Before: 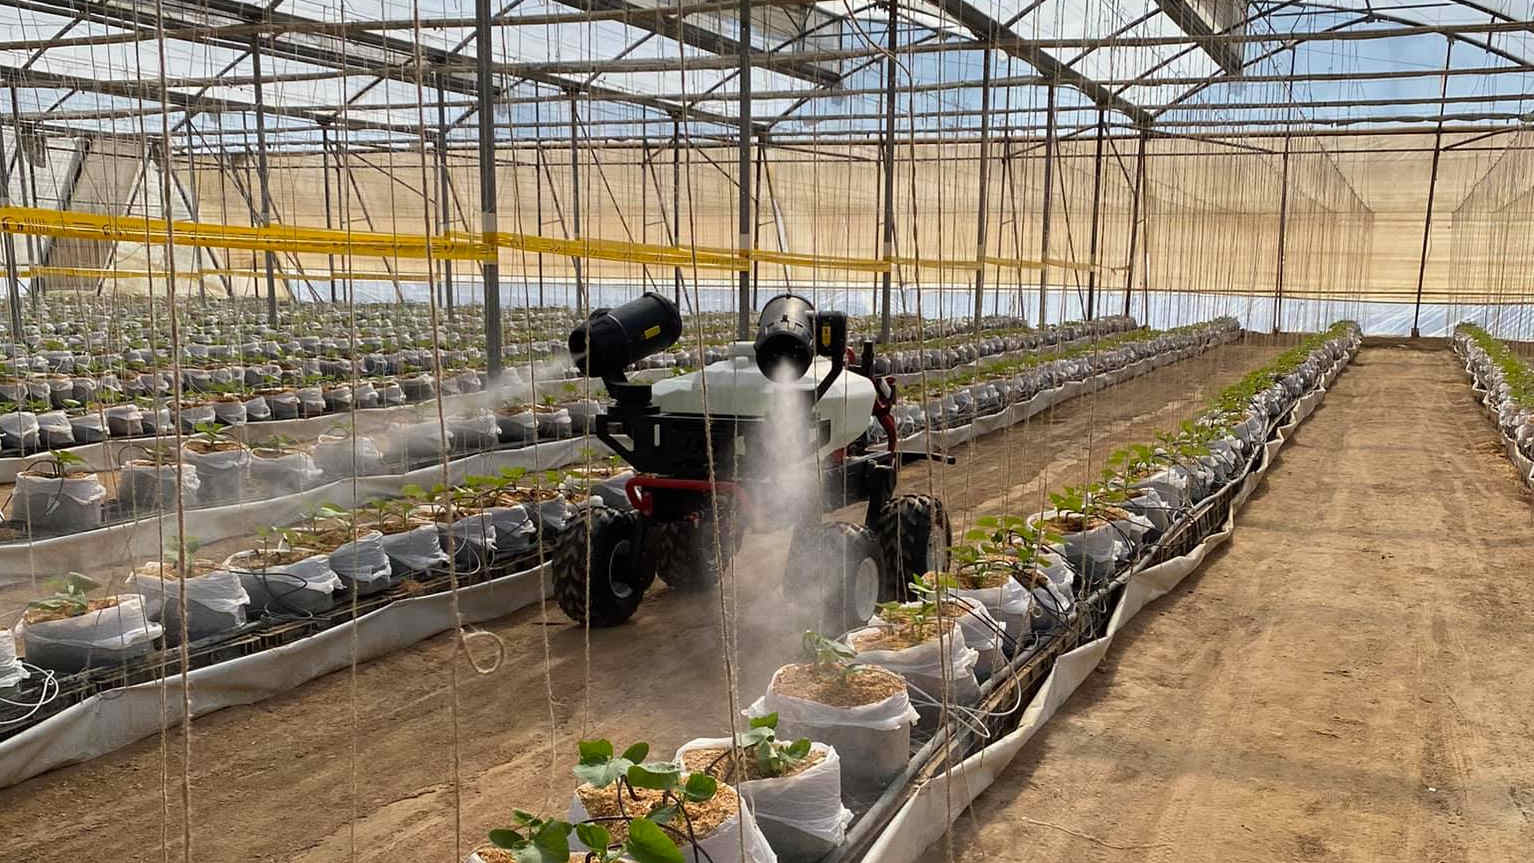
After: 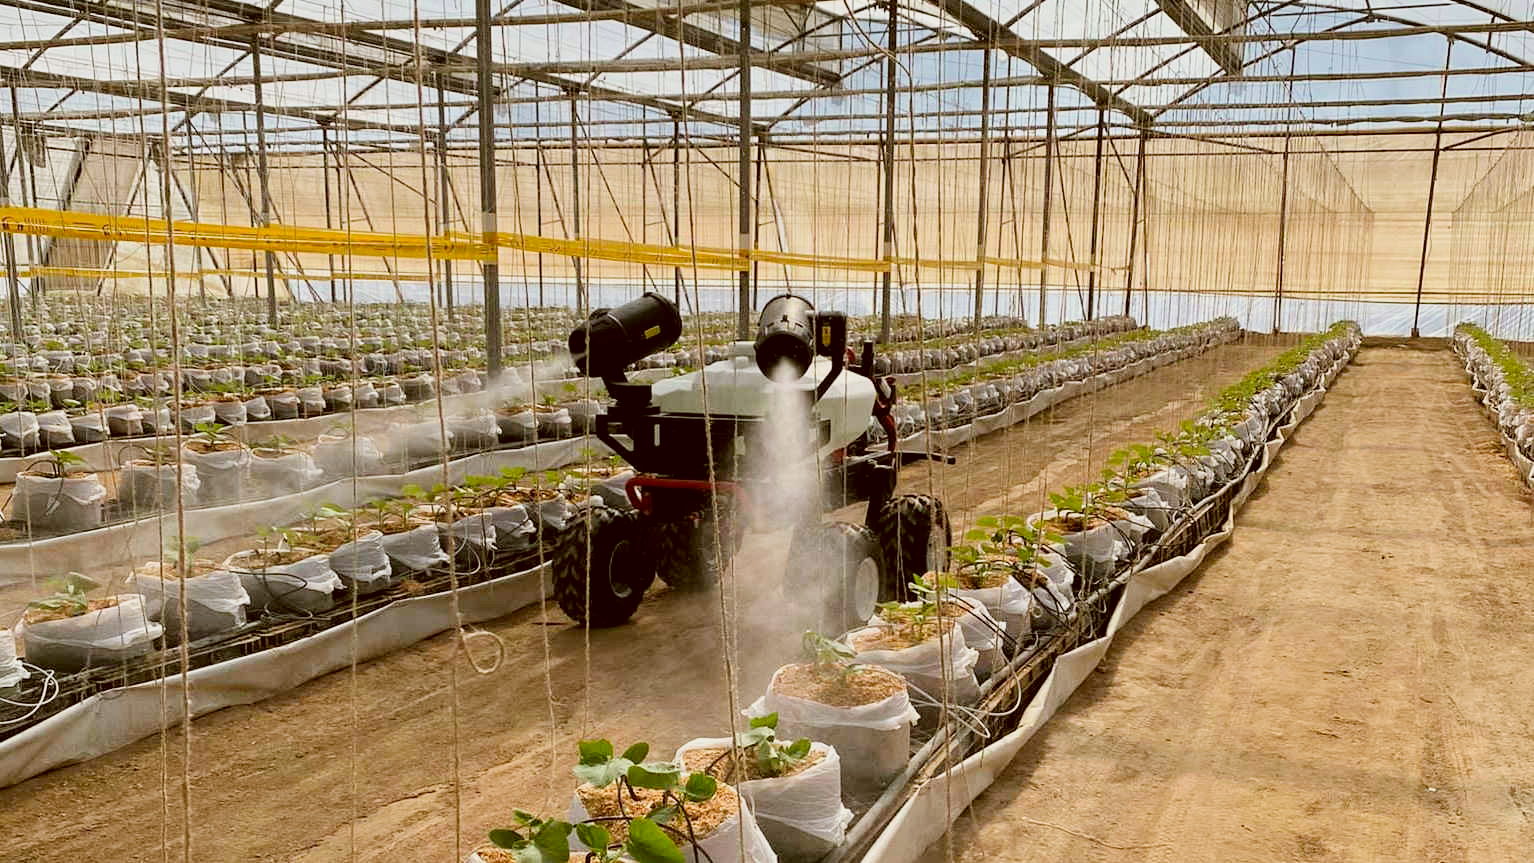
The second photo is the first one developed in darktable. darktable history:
color correction: highlights a* -0.482, highlights b* 0.161, shadows a* 4.66, shadows b* 20.72
exposure: exposure 0.6 EV, compensate highlight preservation false
filmic rgb: hardness 4.17
